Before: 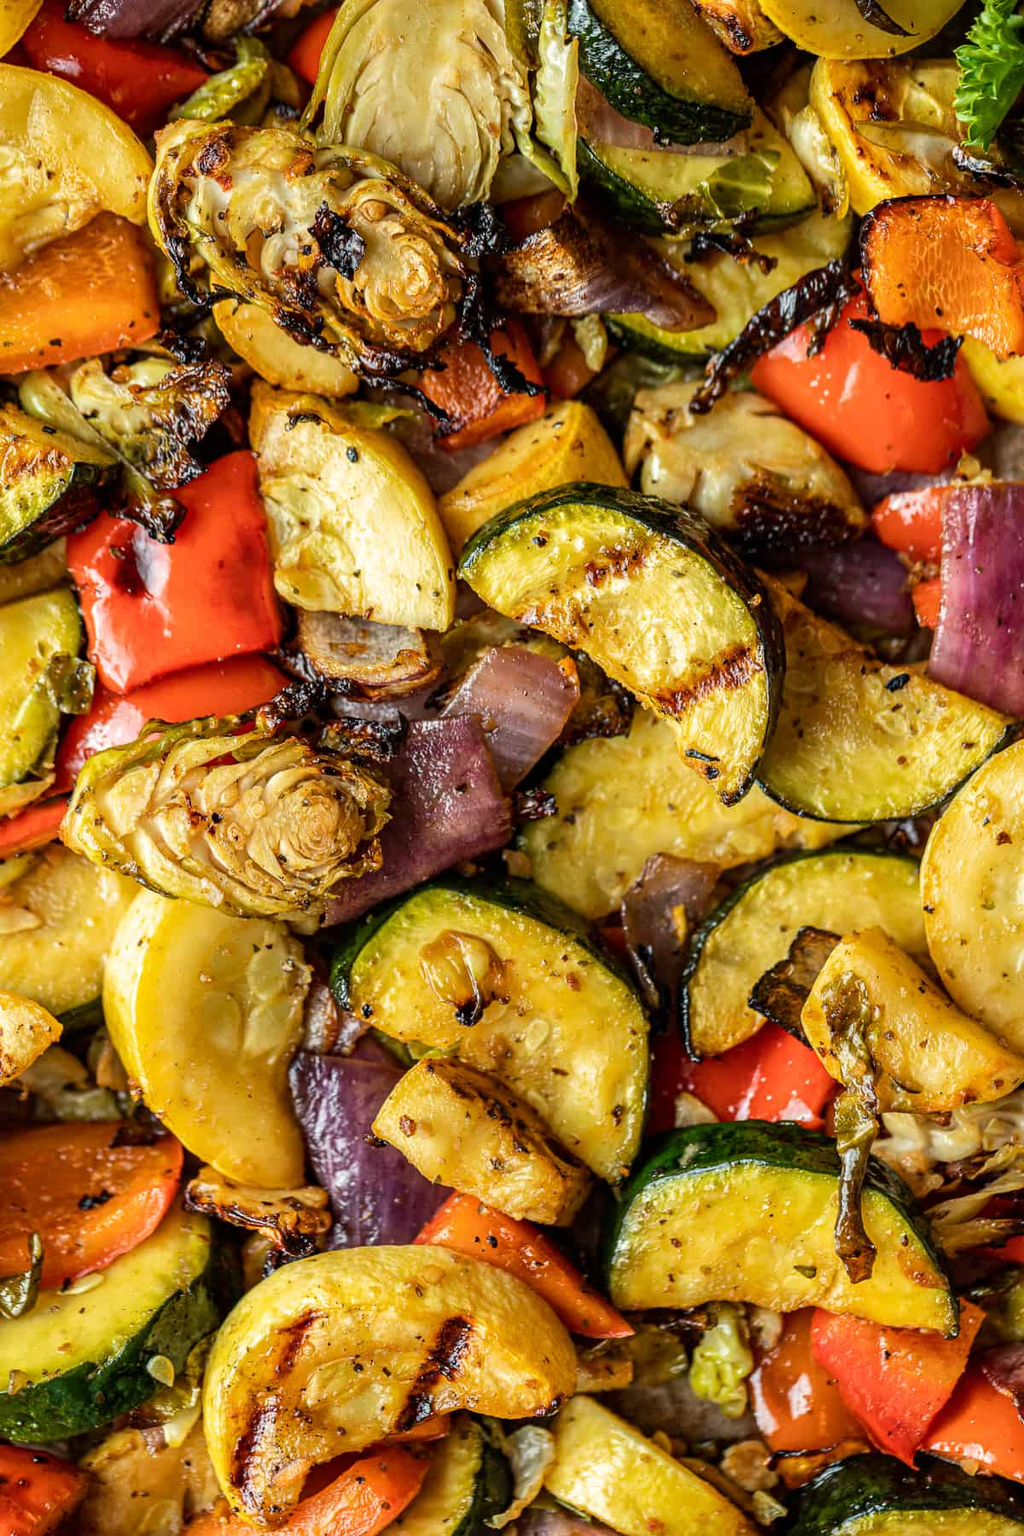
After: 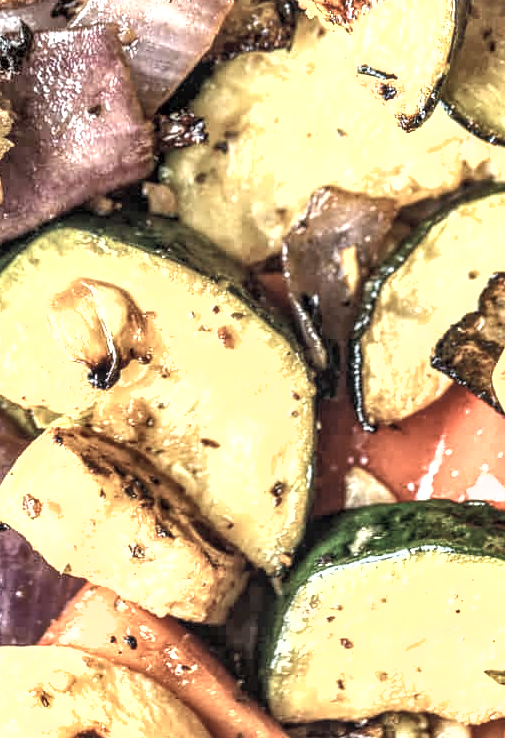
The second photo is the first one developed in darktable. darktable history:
shadows and highlights: low approximation 0.01, soften with gaussian
crop: left 37.221%, top 45.169%, right 20.63%, bottom 13.777%
local contrast: highlights 61%, detail 143%, midtone range 0.428
contrast brightness saturation: brightness 0.18, saturation -0.5
exposure: black level correction 0, exposure 1.45 EV, compensate exposure bias true, compensate highlight preservation false
